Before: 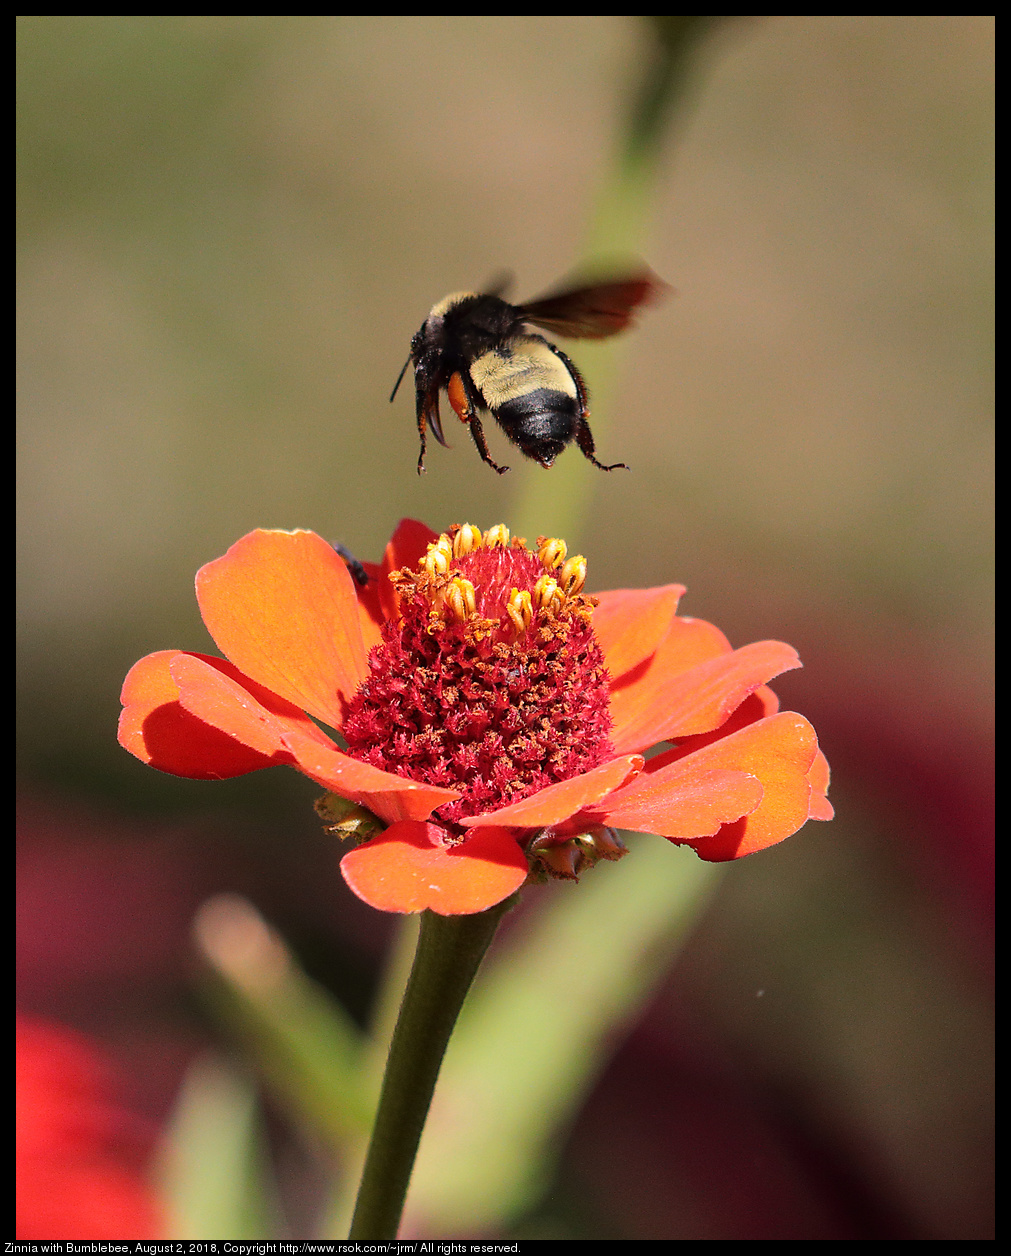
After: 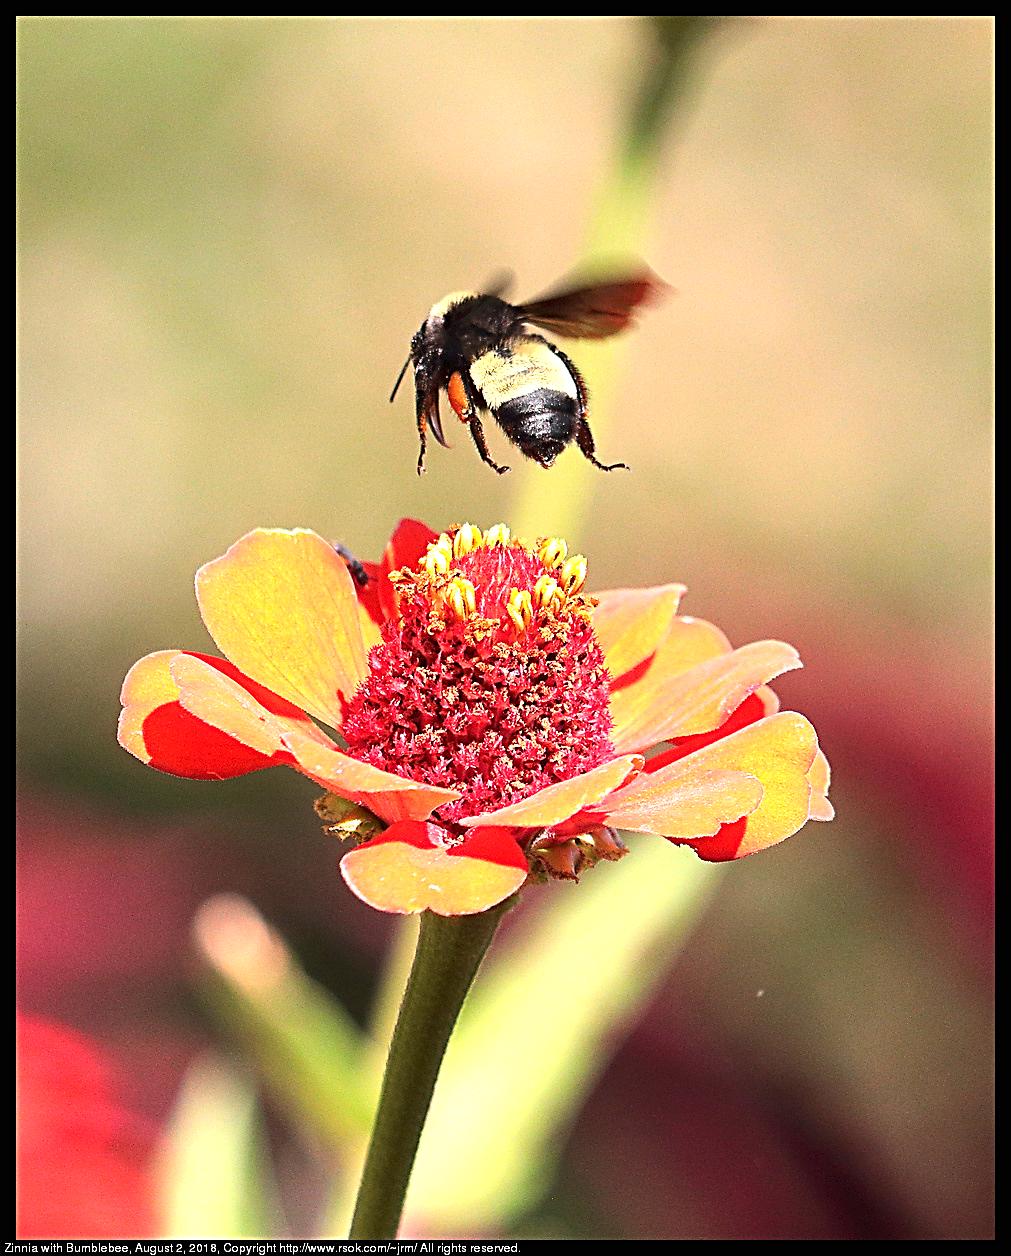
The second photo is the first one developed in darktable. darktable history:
exposure: black level correction 0, exposure 1.334 EV, compensate highlight preservation false
sharpen: radius 2.69, amount 0.676
